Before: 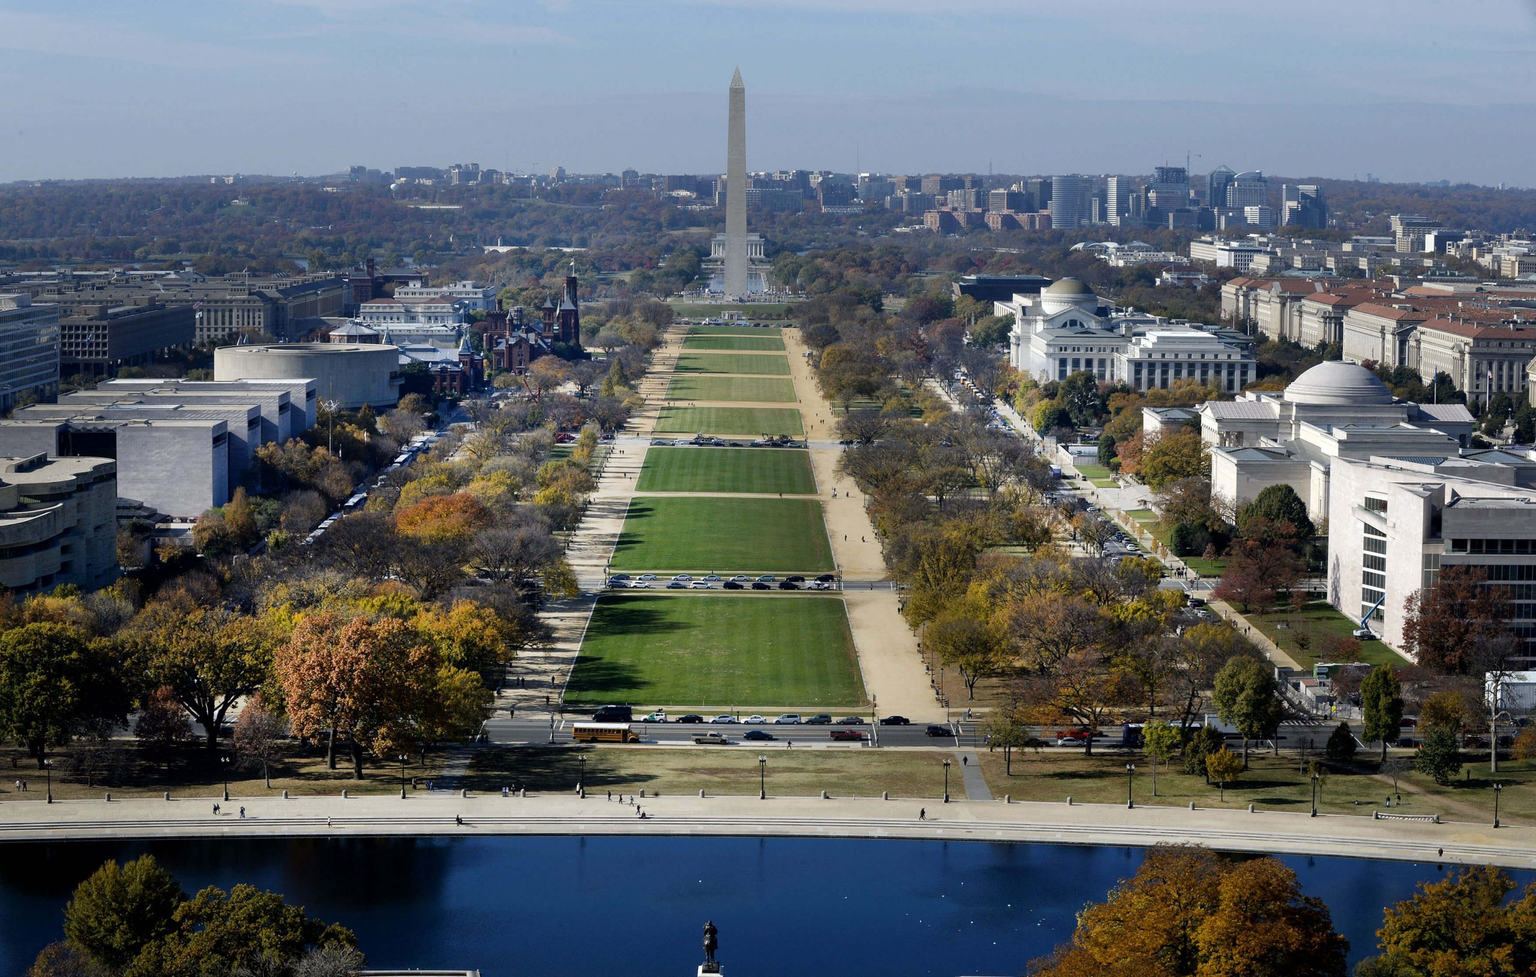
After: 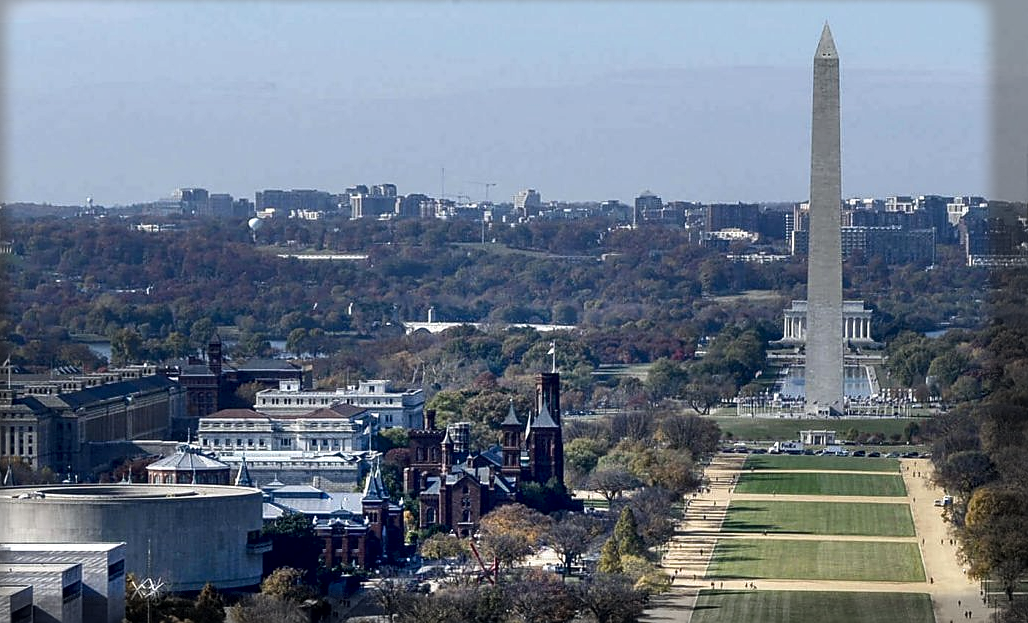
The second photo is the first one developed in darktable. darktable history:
tone curve: curves: ch0 [(0, 0) (0.541, 0.628) (0.906, 0.997)], color space Lab, independent channels, preserve colors none
crop: left 15.707%, top 5.439%, right 44.129%, bottom 56.242%
contrast brightness saturation: contrast 0.067, brightness -0.128, saturation 0.06
vignetting: fall-off start 93.03%, fall-off radius 5.02%, center (-0.033, -0.048), automatic ratio true, width/height ratio 1.33, shape 0.047, dithering 8-bit output
tone equalizer: on, module defaults
shadows and highlights: shadows -0.265, highlights 38.31
sharpen: on, module defaults
local contrast: detail 130%
